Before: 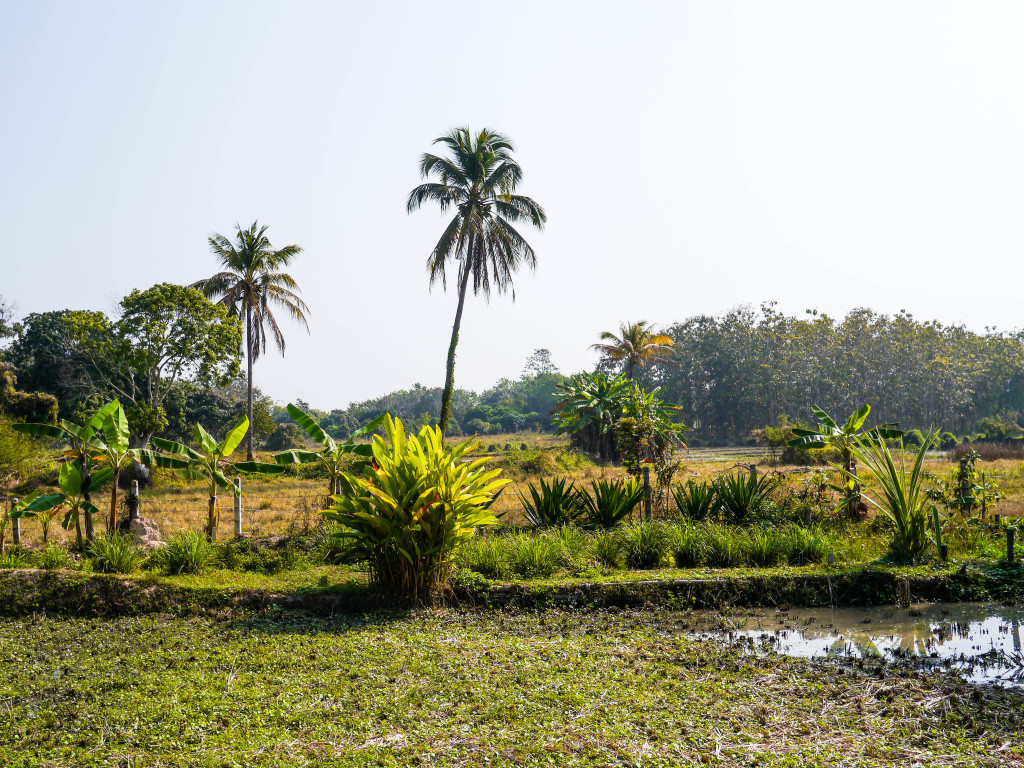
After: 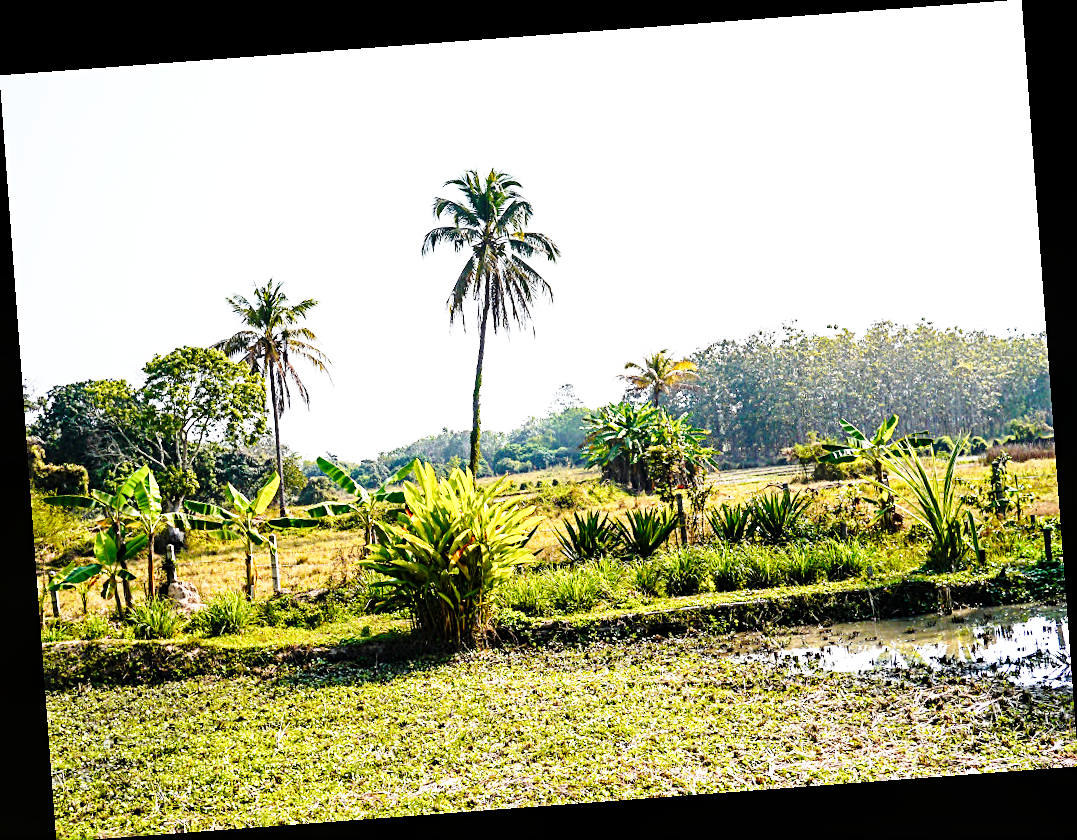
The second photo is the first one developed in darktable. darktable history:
sharpen: radius 2.767
base curve: curves: ch0 [(0, 0) (0.028, 0.03) (0.105, 0.232) (0.387, 0.748) (0.754, 0.968) (1, 1)], fusion 1, exposure shift 0.576, preserve colors none
rotate and perspective: rotation -4.25°, automatic cropping off
